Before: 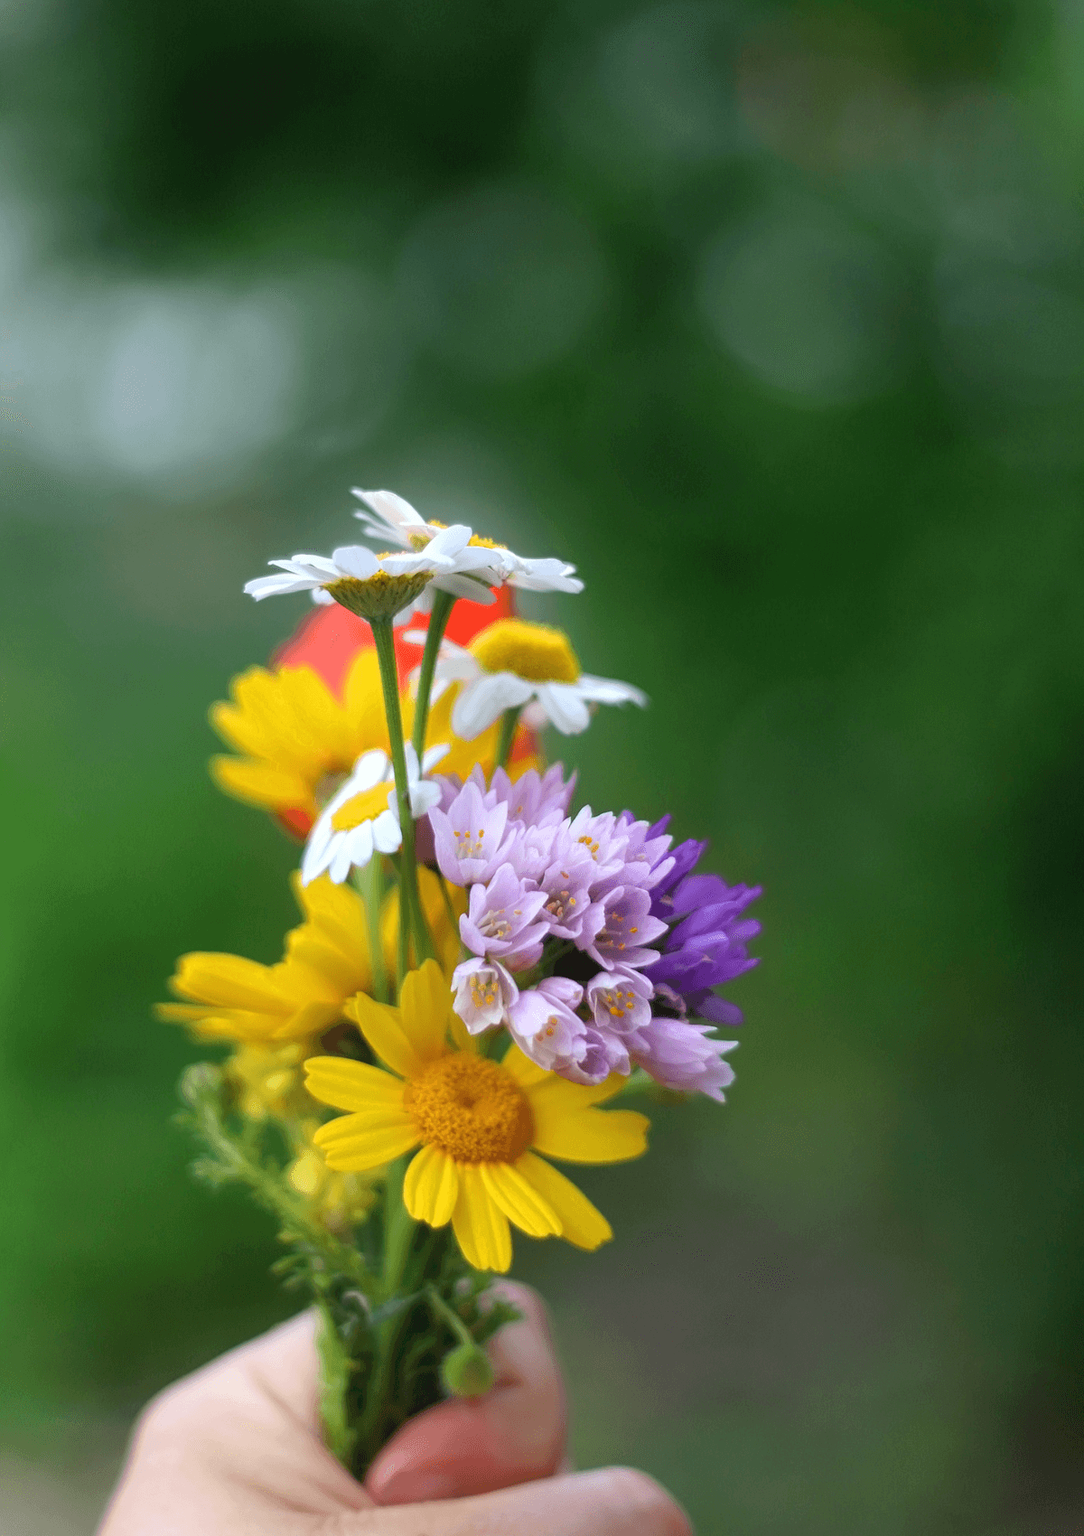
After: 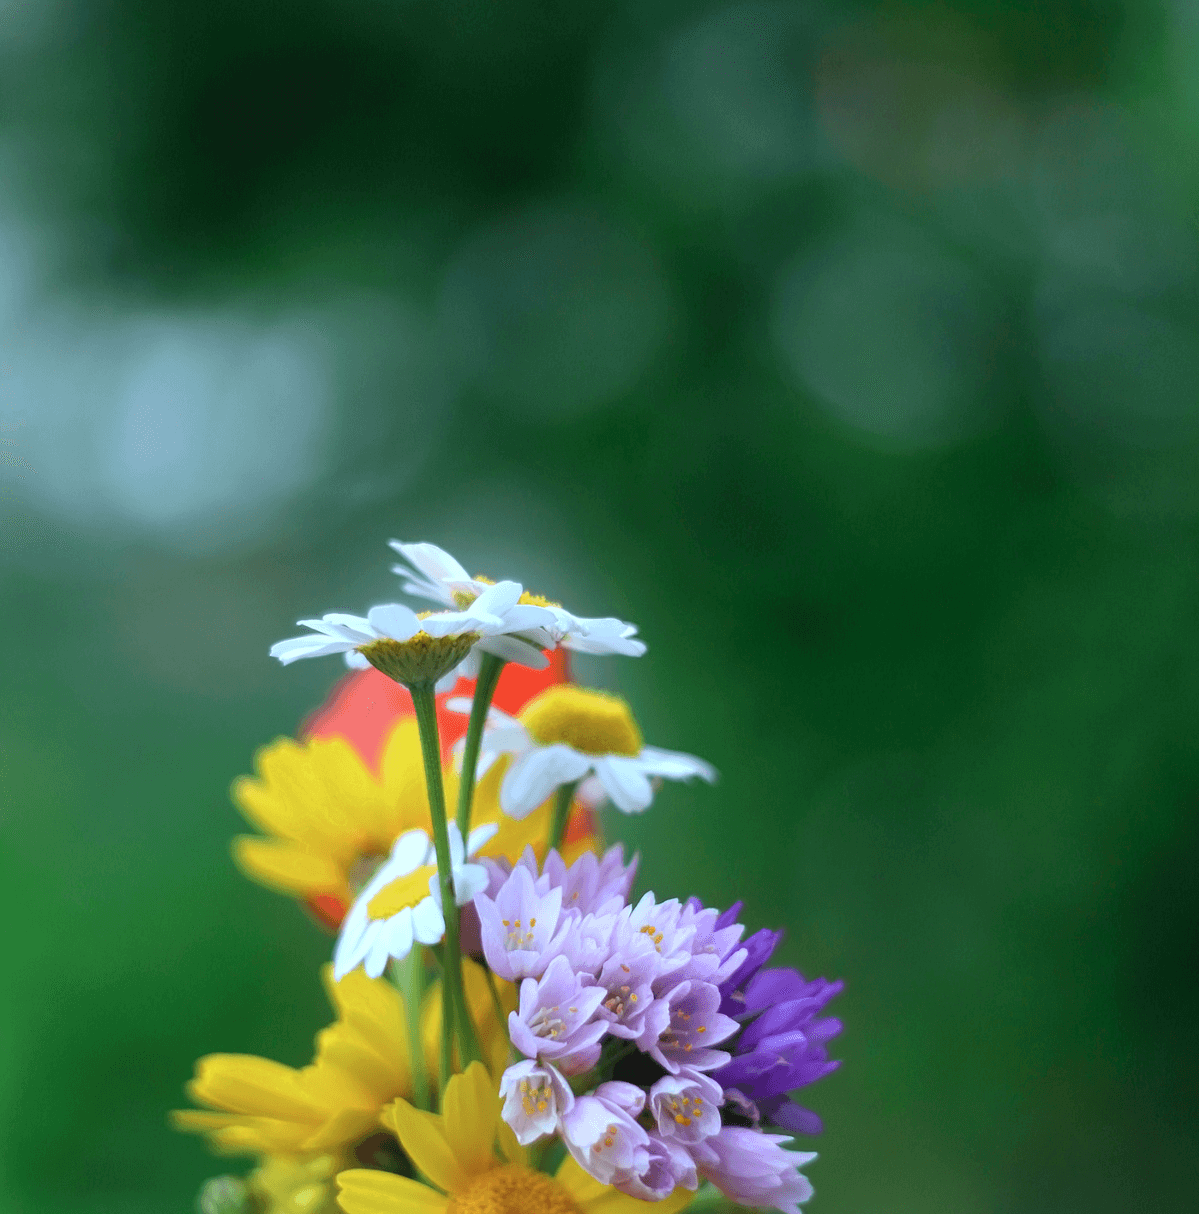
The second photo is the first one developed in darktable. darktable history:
crop: bottom 28.576%
color calibration: illuminant F (fluorescent), F source F9 (Cool White Deluxe 4150 K) – high CRI, x 0.374, y 0.373, temperature 4158.34 K
